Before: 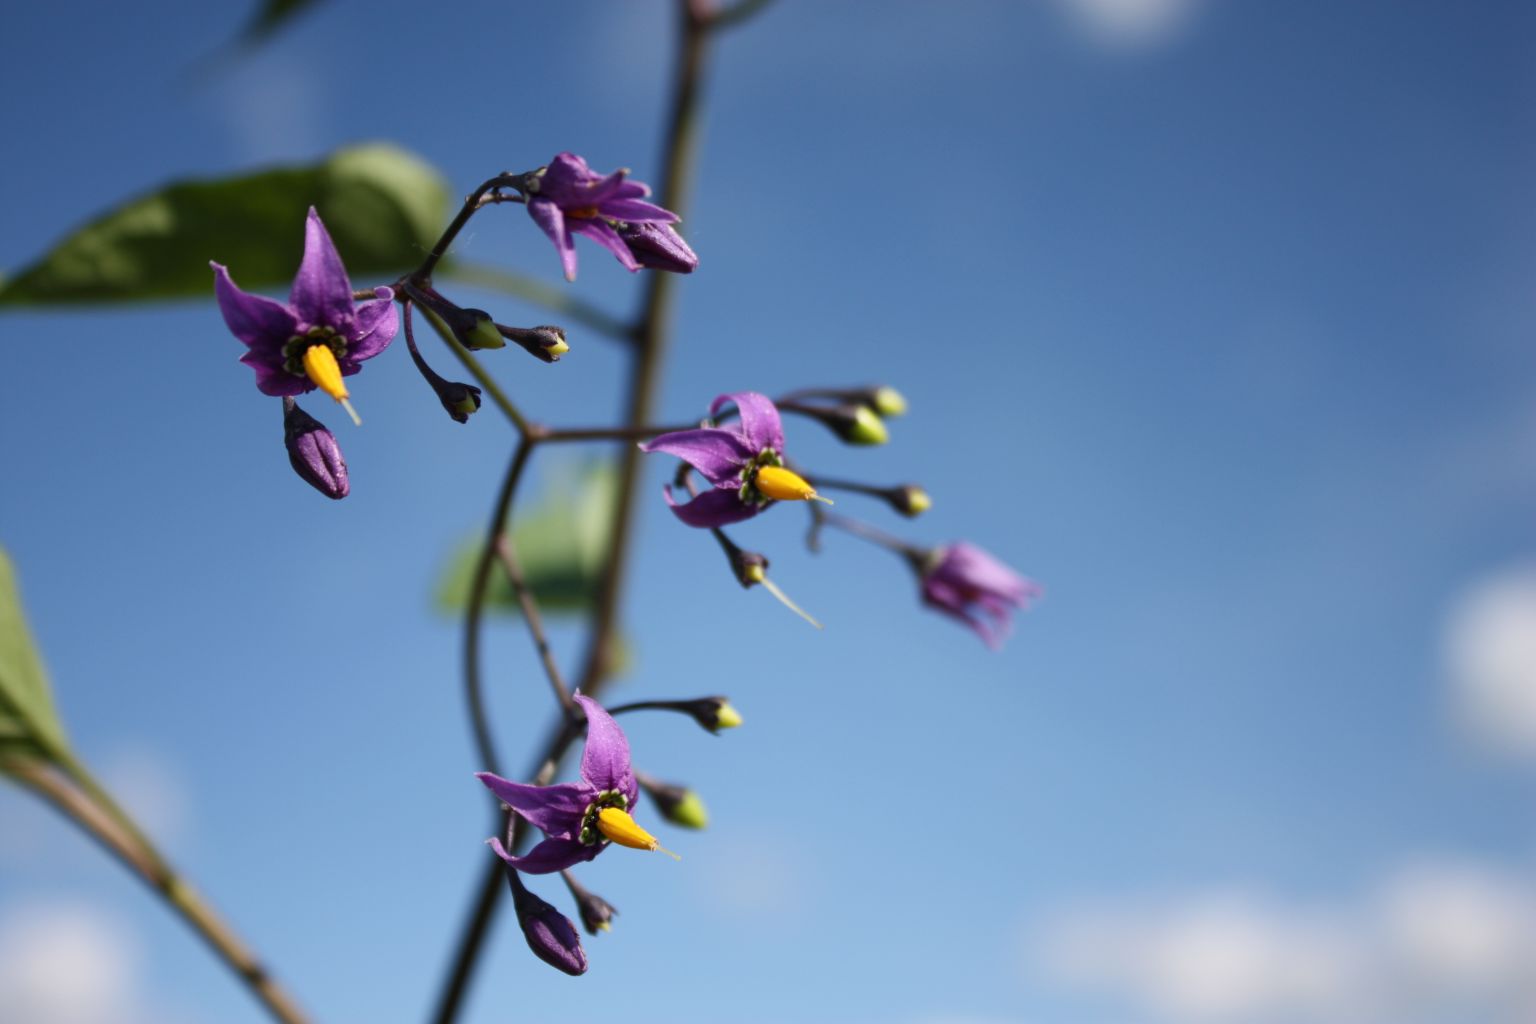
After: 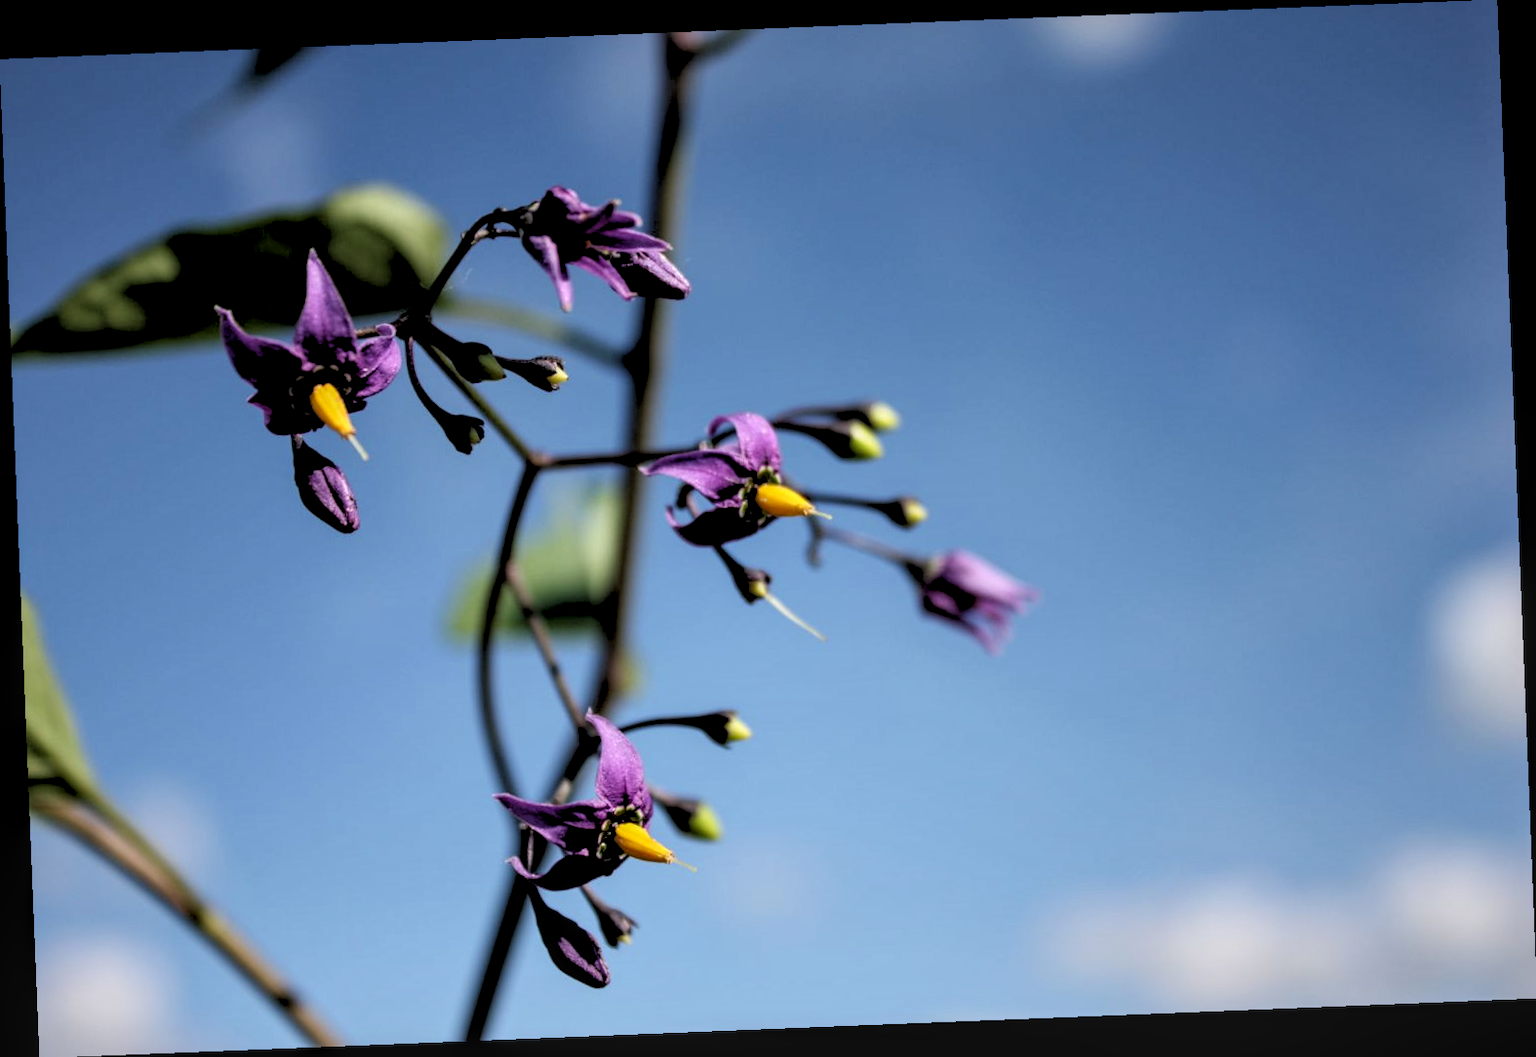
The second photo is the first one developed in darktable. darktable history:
rgb levels: levels [[0.029, 0.461, 0.922], [0, 0.5, 1], [0, 0.5, 1]]
rotate and perspective: rotation -2.29°, automatic cropping off
local contrast: detail 130%
